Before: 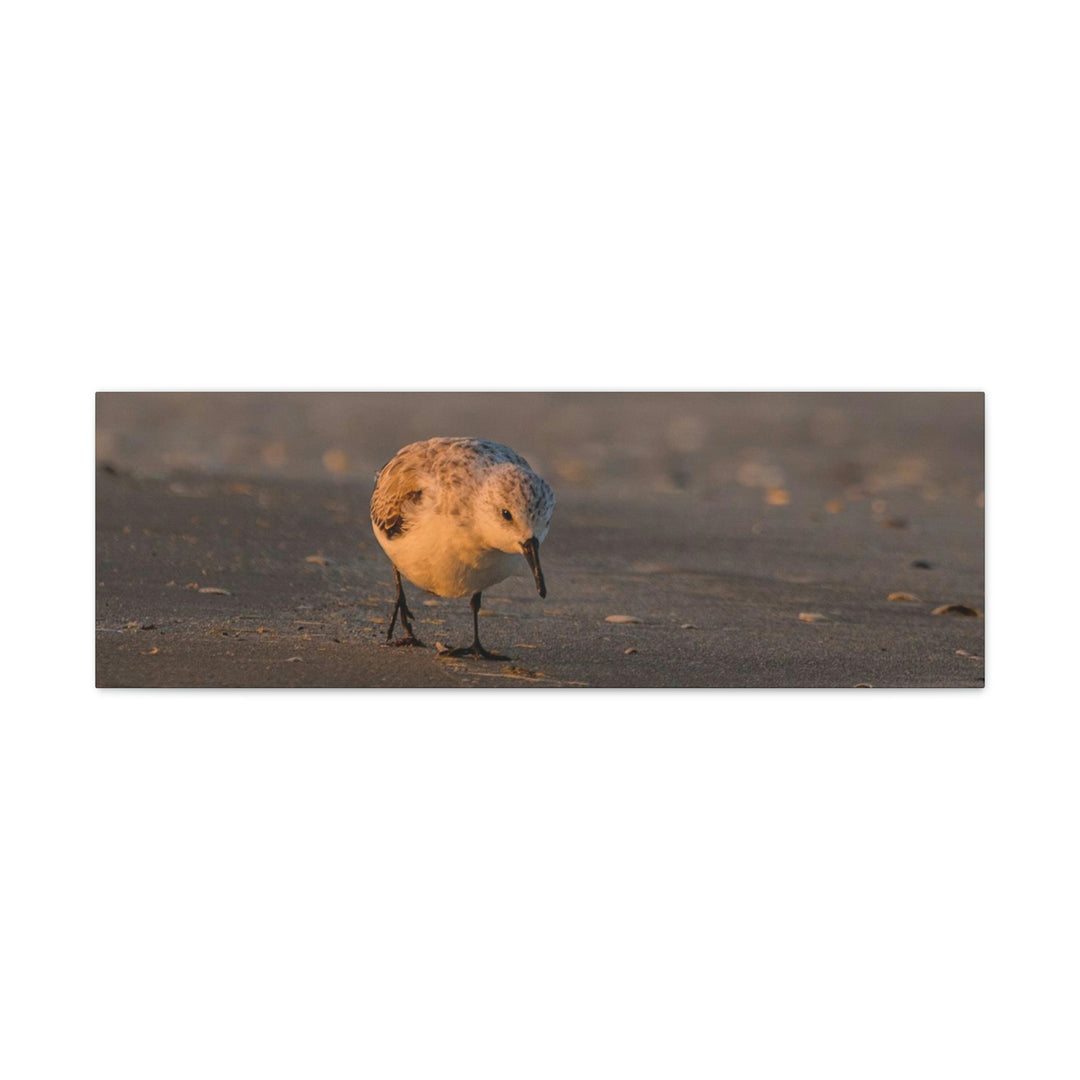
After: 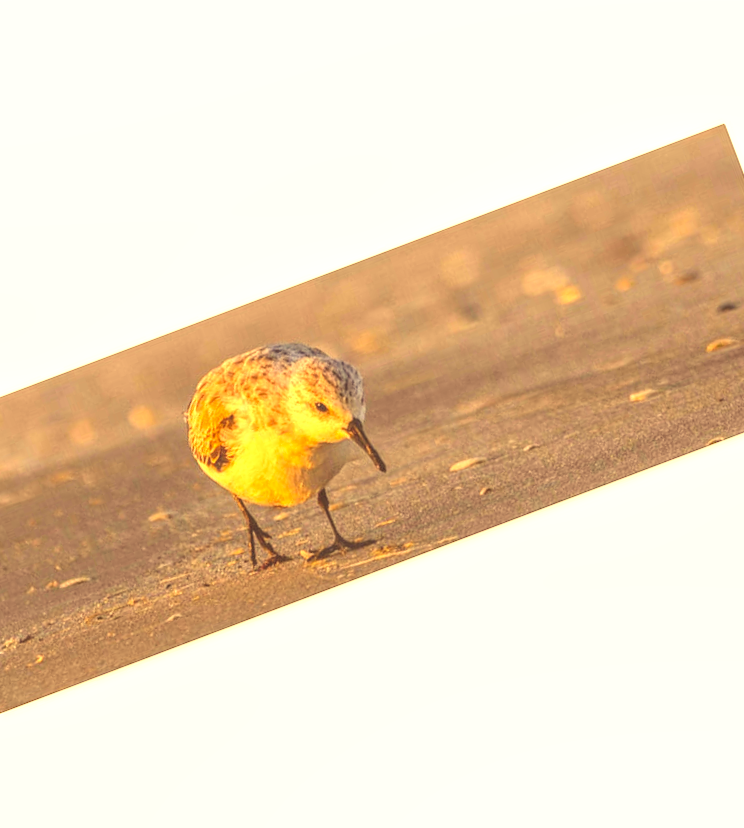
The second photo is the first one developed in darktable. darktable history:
color correction: highlights a* 9.69, highlights b* 39.06, shadows a* 15.02, shadows b* 3.37
crop and rotate: angle 20.7°, left 6.962%, right 4.176%, bottom 1.177%
exposure: black level correction 0, exposure 1.1 EV, compensate highlight preservation false
local contrast: highlights 0%, shadows 0%, detail 133%
